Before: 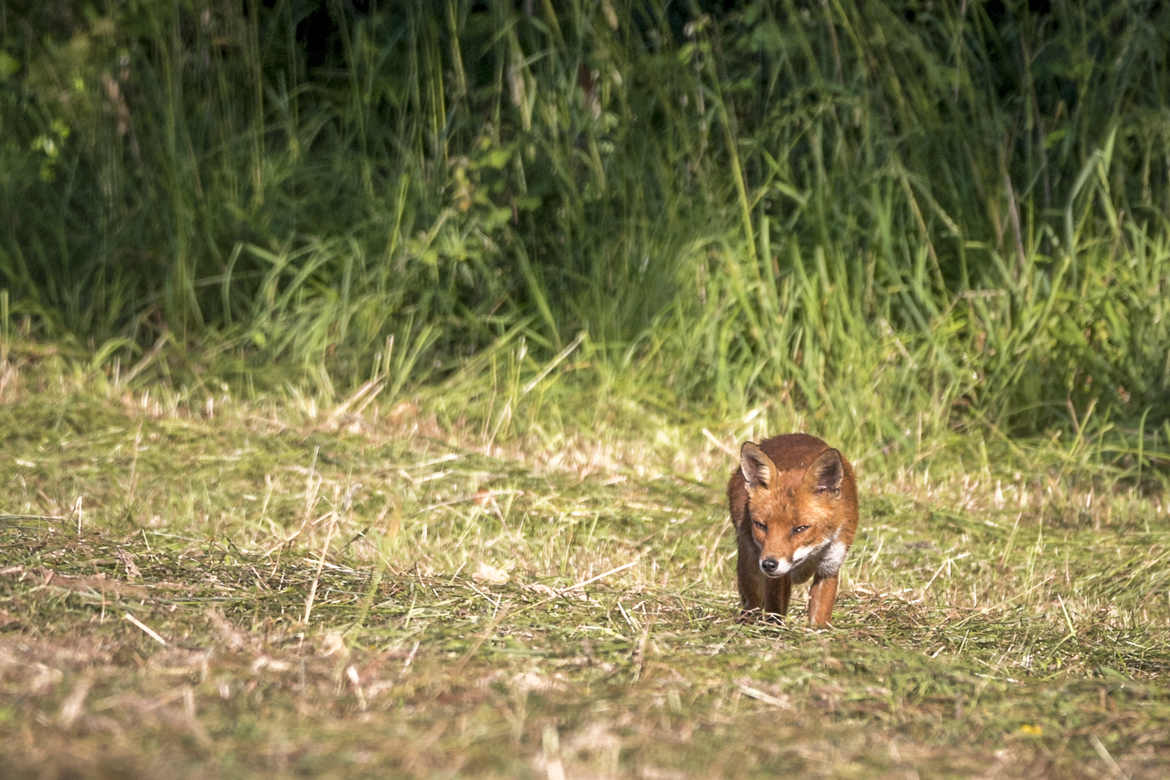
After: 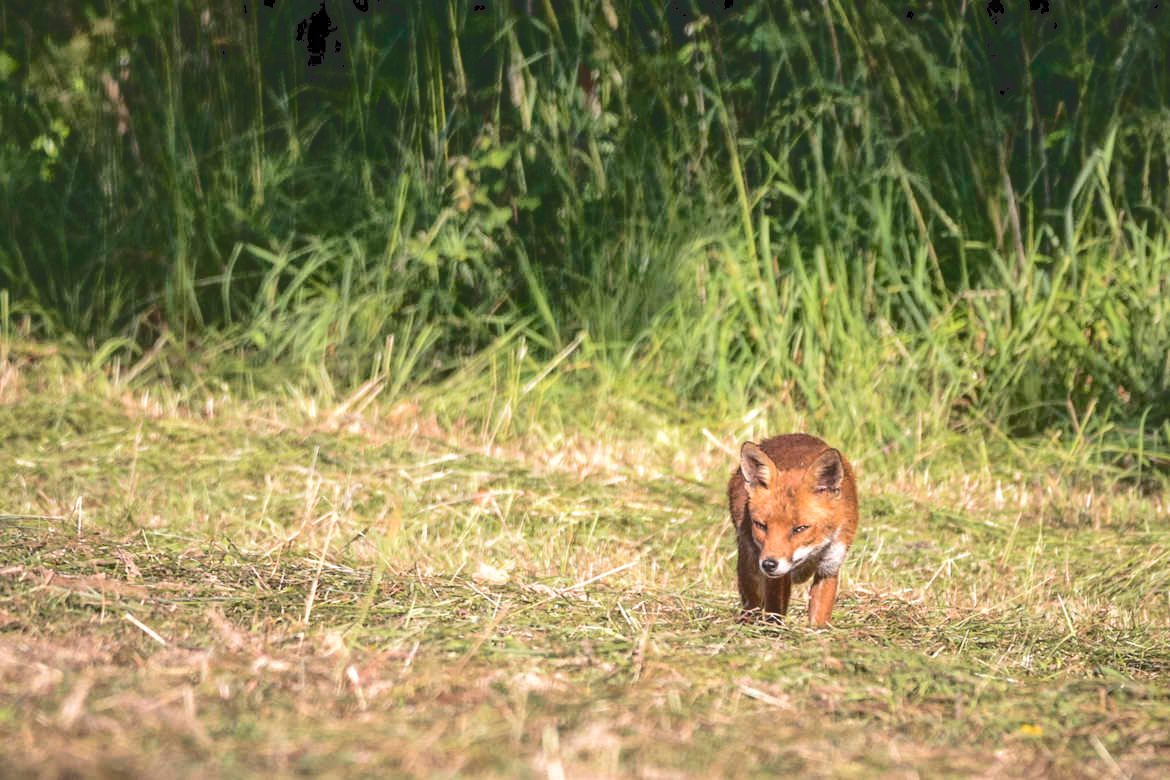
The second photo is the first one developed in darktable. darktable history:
local contrast: highlights 103%, shadows 101%, detail 119%, midtone range 0.2
tone curve: curves: ch0 [(0, 0) (0.003, 0.177) (0.011, 0.177) (0.025, 0.176) (0.044, 0.178) (0.069, 0.186) (0.1, 0.194) (0.136, 0.203) (0.177, 0.223) (0.224, 0.255) (0.277, 0.305) (0.335, 0.383) (0.399, 0.467) (0.468, 0.546) (0.543, 0.616) (0.623, 0.694) (0.709, 0.764) (0.801, 0.834) (0.898, 0.901) (1, 1)], color space Lab, independent channels, preserve colors none
